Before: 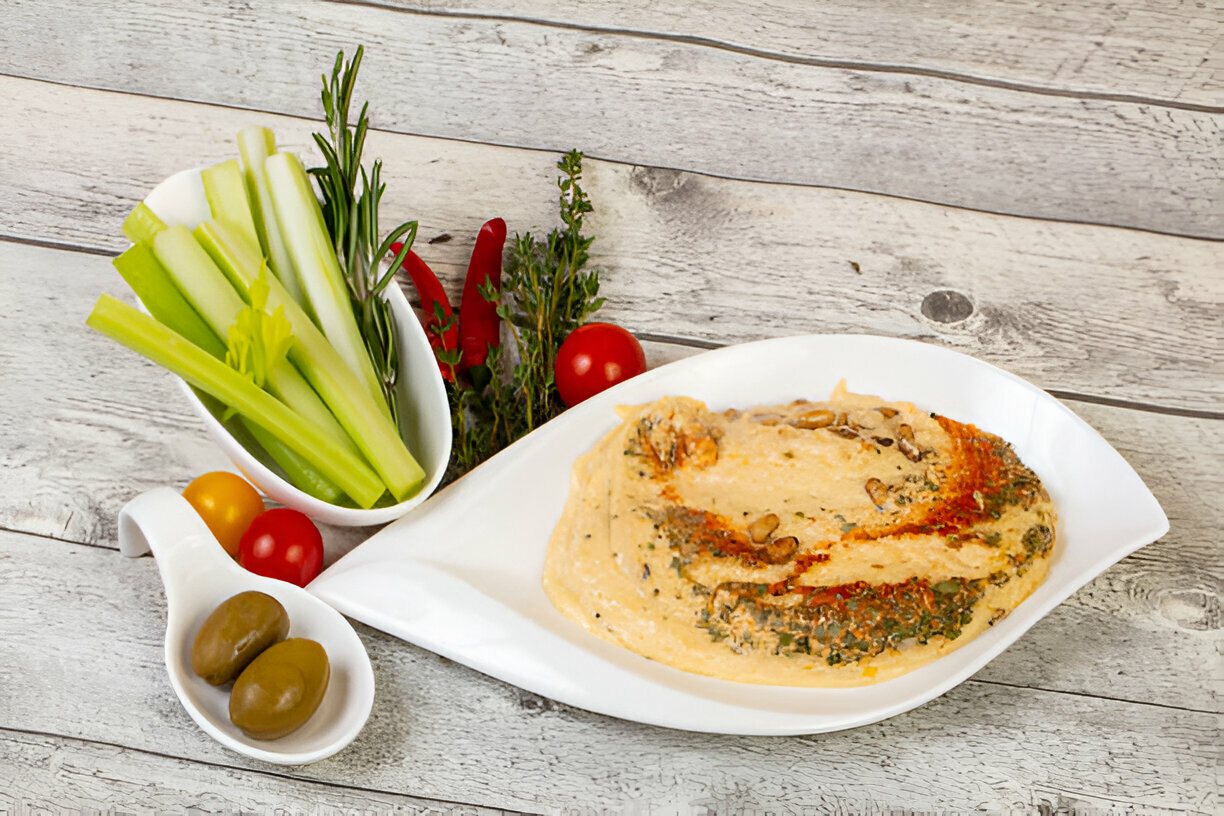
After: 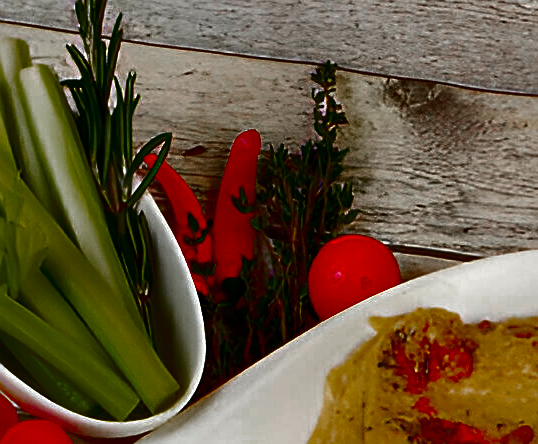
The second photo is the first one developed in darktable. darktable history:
contrast brightness saturation: brightness -0.981, saturation 0.987
color zones: curves: ch0 [(0, 0.48) (0.209, 0.398) (0.305, 0.332) (0.429, 0.493) (0.571, 0.5) (0.714, 0.5) (0.857, 0.5) (1, 0.48)]; ch1 [(0, 0.736) (0.143, 0.625) (0.225, 0.371) (0.429, 0.256) (0.571, 0.241) (0.714, 0.213) (0.857, 0.48) (1, 0.736)]; ch2 [(0, 0.448) (0.143, 0.498) (0.286, 0.5) (0.429, 0.5) (0.571, 0.5) (0.714, 0.5) (0.857, 0.5) (1, 0.448)]
sharpen: on, module defaults
crop: left 20.155%, top 10.894%, right 35.873%, bottom 34.68%
